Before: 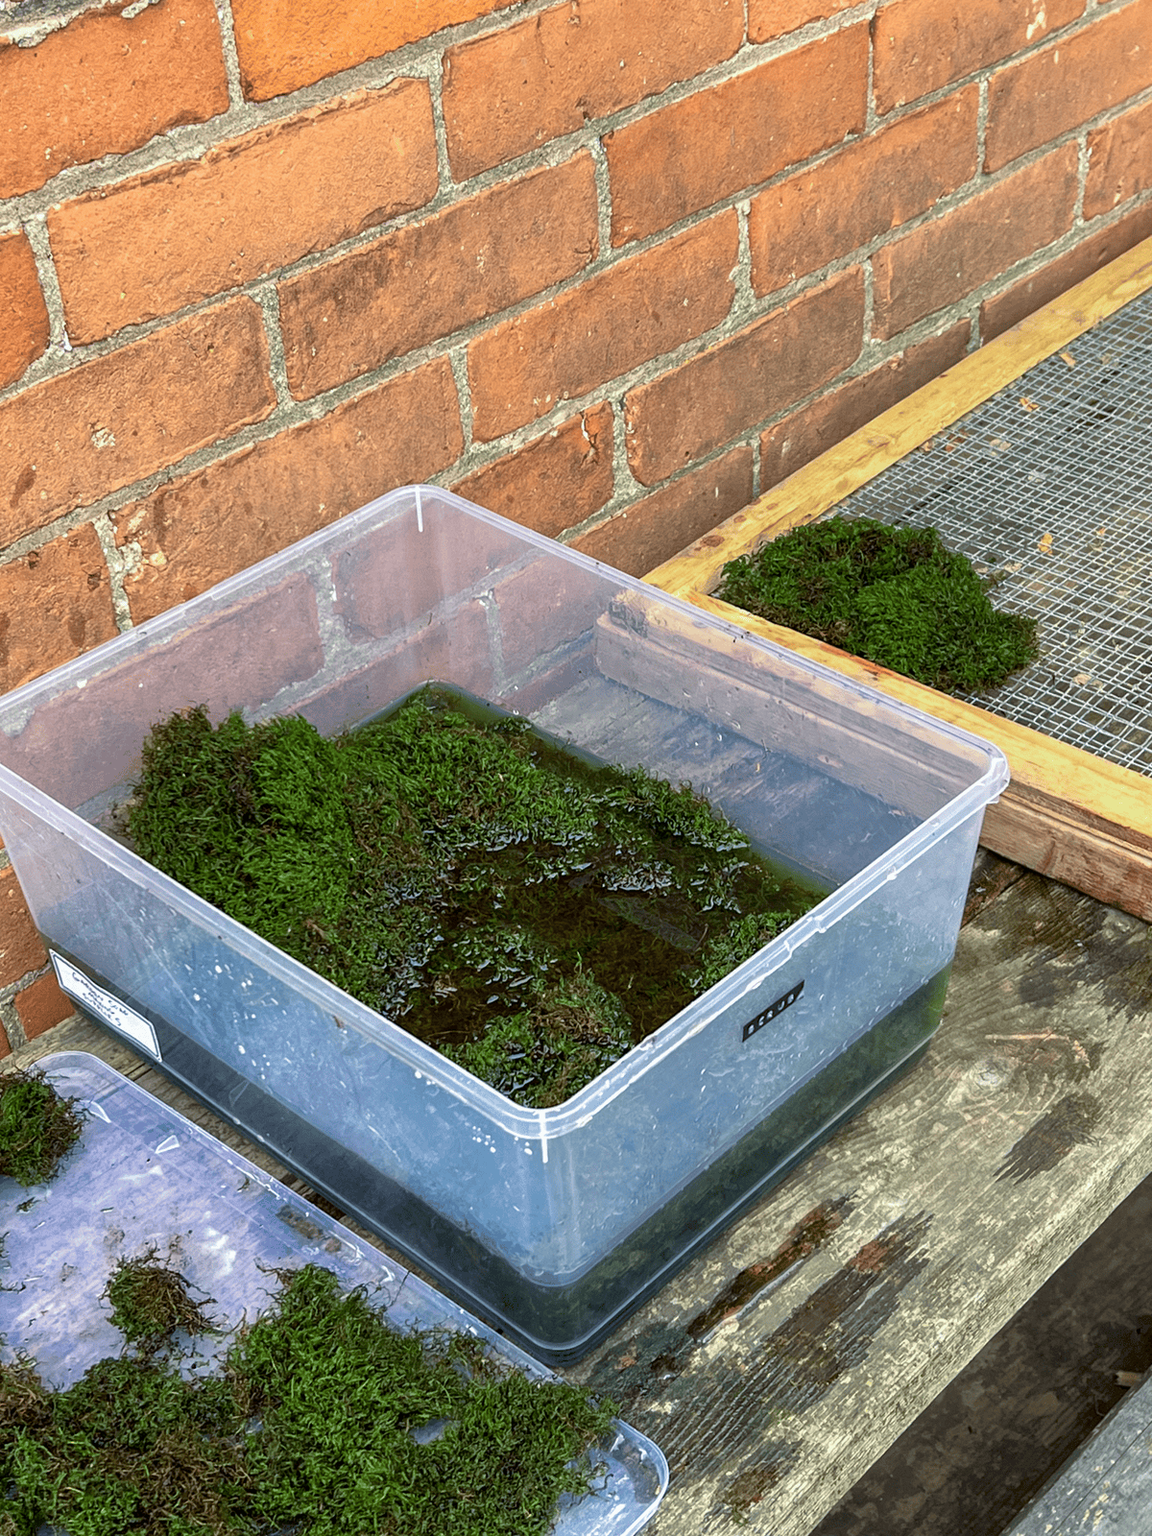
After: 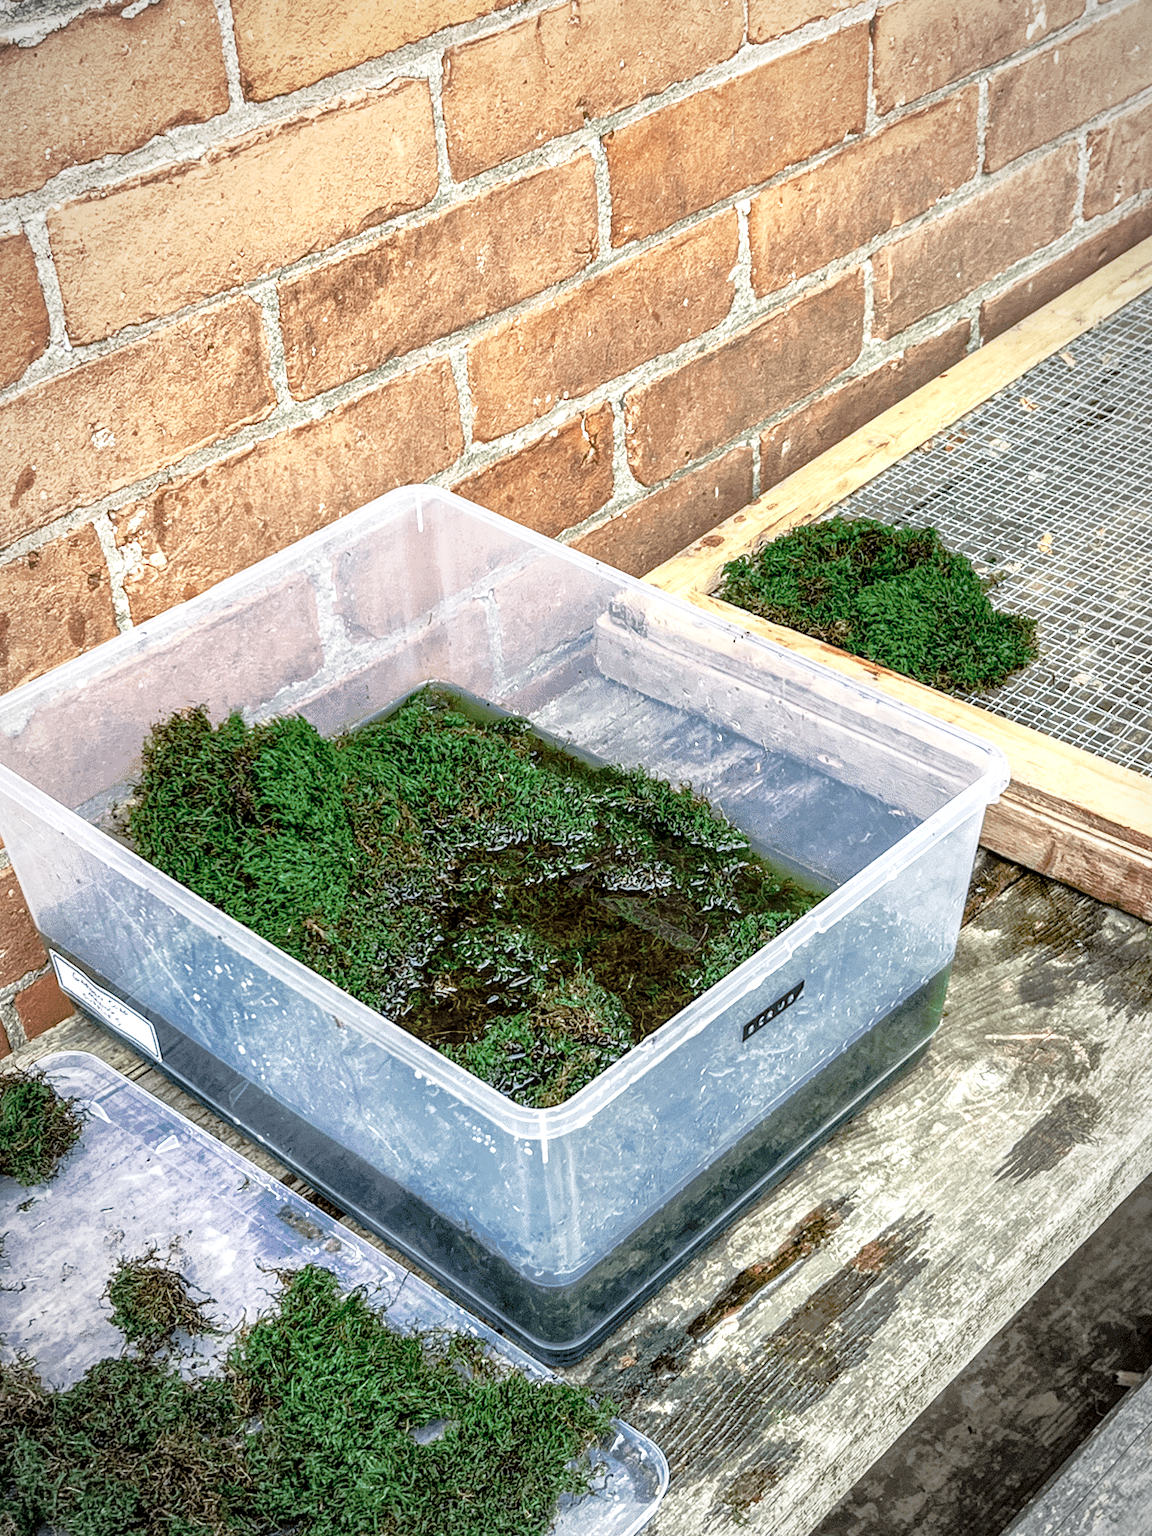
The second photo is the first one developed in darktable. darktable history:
color zones: curves: ch0 [(0, 0.5) (0.125, 0.4) (0.25, 0.5) (0.375, 0.4) (0.5, 0.4) (0.625, 0.35) (0.75, 0.35) (0.875, 0.5)]; ch1 [(0, 0.35) (0.125, 0.45) (0.25, 0.35) (0.375, 0.35) (0.5, 0.35) (0.625, 0.35) (0.75, 0.45) (0.875, 0.35)]; ch2 [(0, 0.6) (0.125, 0.5) (0.25, 0.5) (0.375, 0.6) (0.5, 0.6) (0.625, 0.5) (0.75, 0.5) (0.875, 0.5)]
vignetting: fall-off start 81.39%, fall-off radius 61.58%, brightness -0.477, automatic ratio true, width/height ratio 1.417
local contrast: highlights 61%, detail 143%, midtone range 0.428
exposure: black level correction 0, exposure 0.693 EV, compensate exposure bias true, compensate highlight preservation false
tone curve: curves: ch0 [(0, 0) (0.062, 0.023) (0.168, 0.142) (0.359, 0.44) (0.469, 0.544) (0.634, 0.722) (0.839, 0.909) (0.998, 0.978)]; ch1 [(0, 0) (0.437, 0.453) (0.472, 0.47) (0.502, 0.504) (0.527, 0.546) (0.568, 0.619) (0.608, 0.665) (0.669, 0.748) (0.859, 0.899) (1, 1)]; ch2 [(0, 0) (0.33, 0.301) (0.421, 0.443) (0.473, 0.498) (0.509, 0.5) (0.535, 0.564) (0.575, 0.625) (0.608, 0.676) (1, 1)], preserve colors none
